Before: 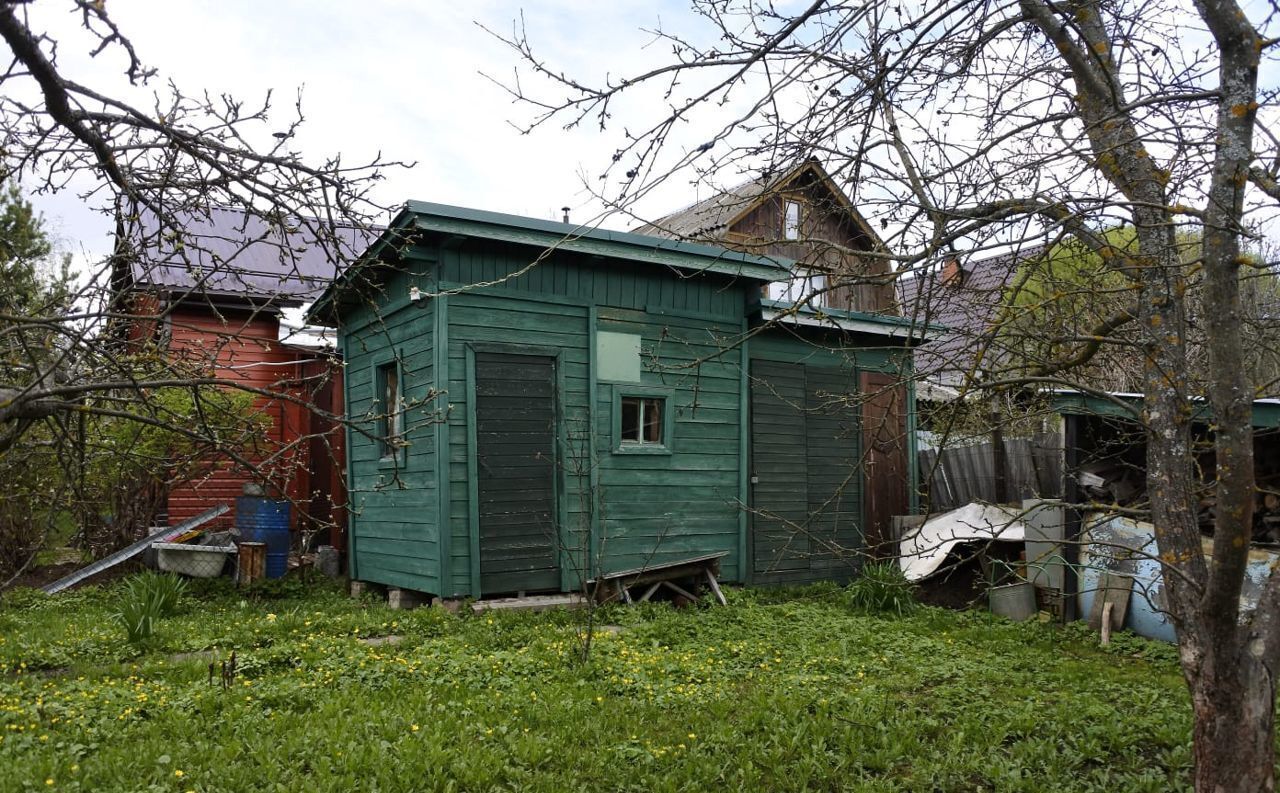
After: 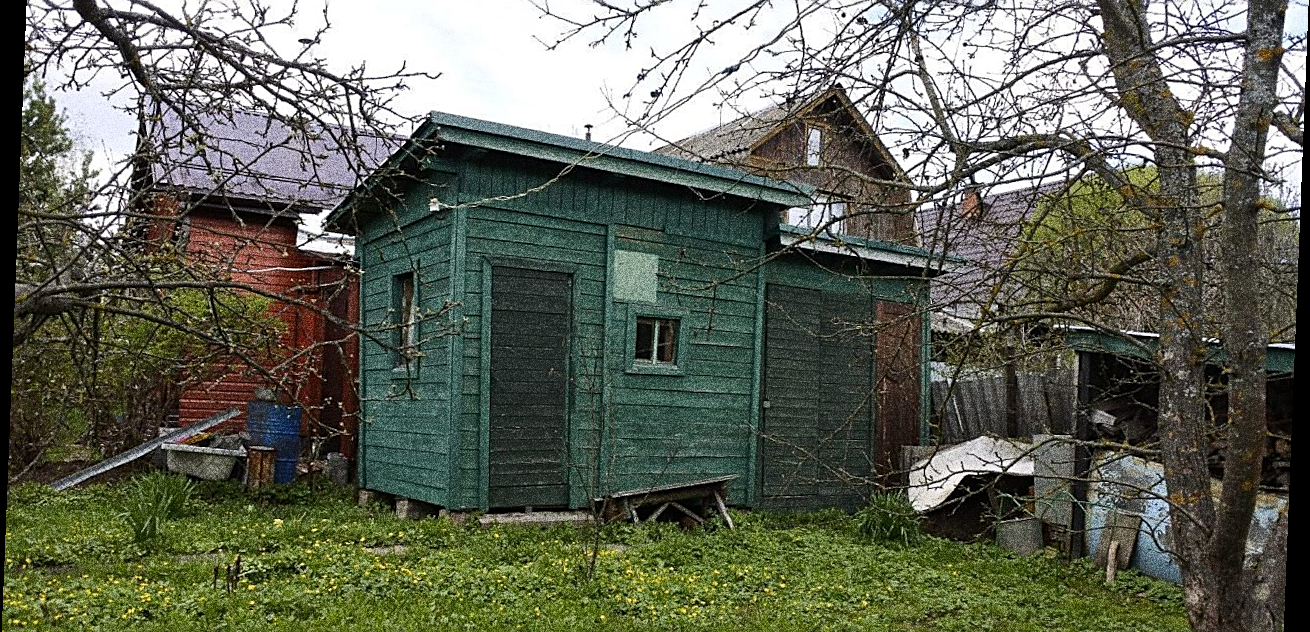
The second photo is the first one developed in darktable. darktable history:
crop and rotate: top 12.5%, bottom 12.5%
rotate and perspective: rotation 2.27°, automatic cropping off
grain: coarseness 30.02 ISO, strength 100%
sharpen: on, module defaults
